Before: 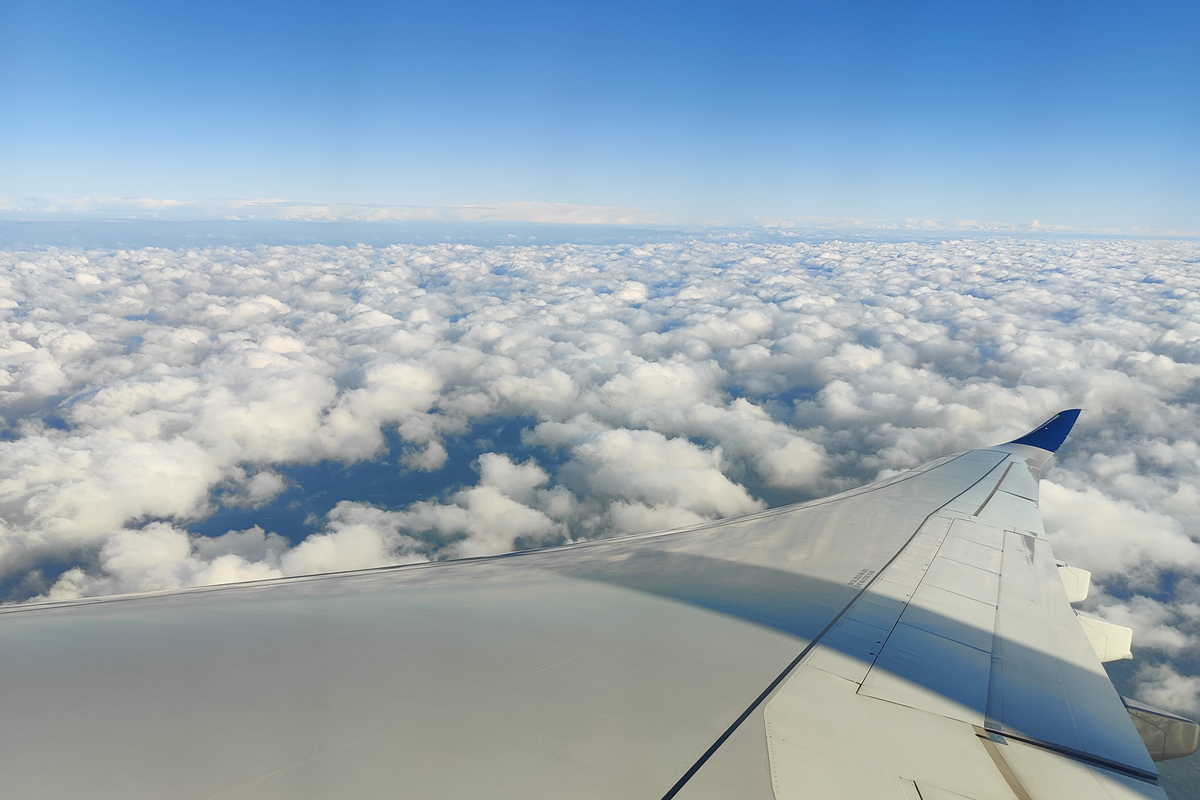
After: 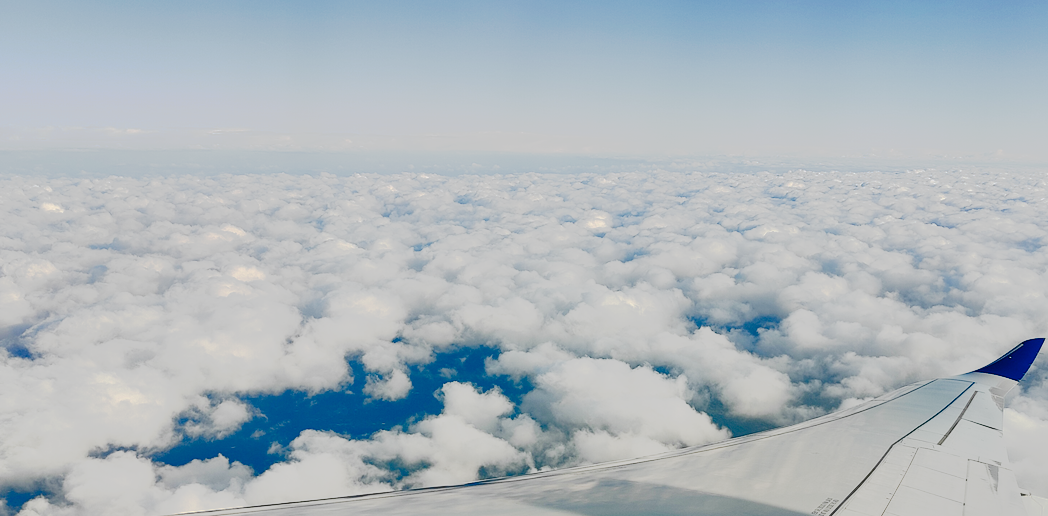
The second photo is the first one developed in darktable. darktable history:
crop: left 3.015%, top 8.969%, right 9.647%, bottom 26.457%
tone curve: curves: ch0 [(0, 0) (0.003, 0.001) (0.011, 0.005) (0.025, 0.009) (0.044, 0.014) (0.069, 0.019) (0.1, 0.028) (0.136, 0.039) (0.177, 0.073) (0.224, 0.134) (0.277, 0.218) (0.335, 0.343) (0.399, 0.488) (0.468, 0.608) (0.543, 0.699) (0.623, 0.773) (0.709, 0.819) (0.801, 0.852) (0.898, 0.874) (1, 1)], preserve colors none
shadows and highlights: soften with gaussian
